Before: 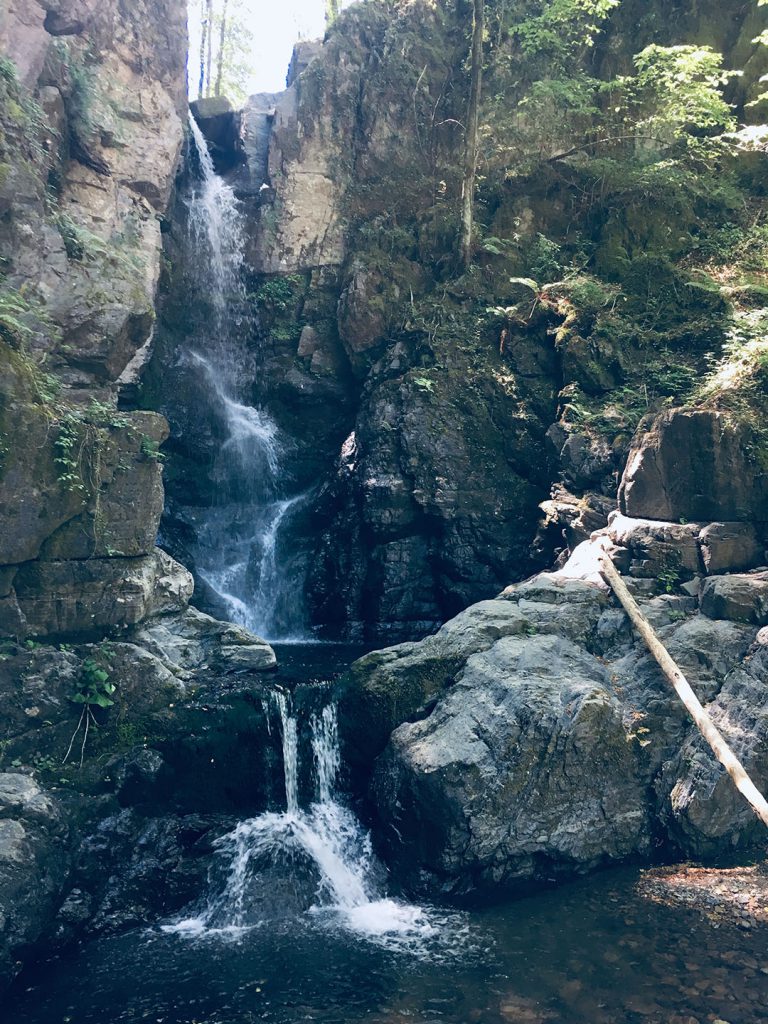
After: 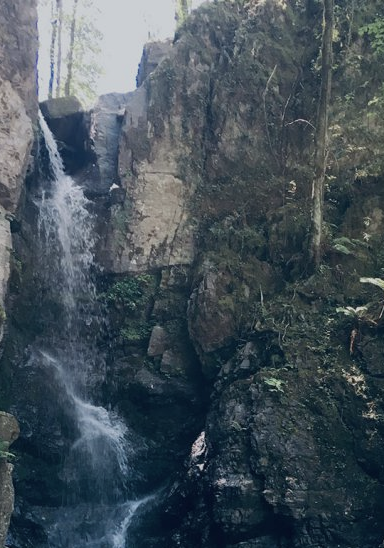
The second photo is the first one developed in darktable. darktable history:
crop: left 19.556%, right 30.401%, bottom 46.458%
exposure: exposure -0.582 EV, compensate highlight preservation false
contrast brightness saturation: saturation -0.17
